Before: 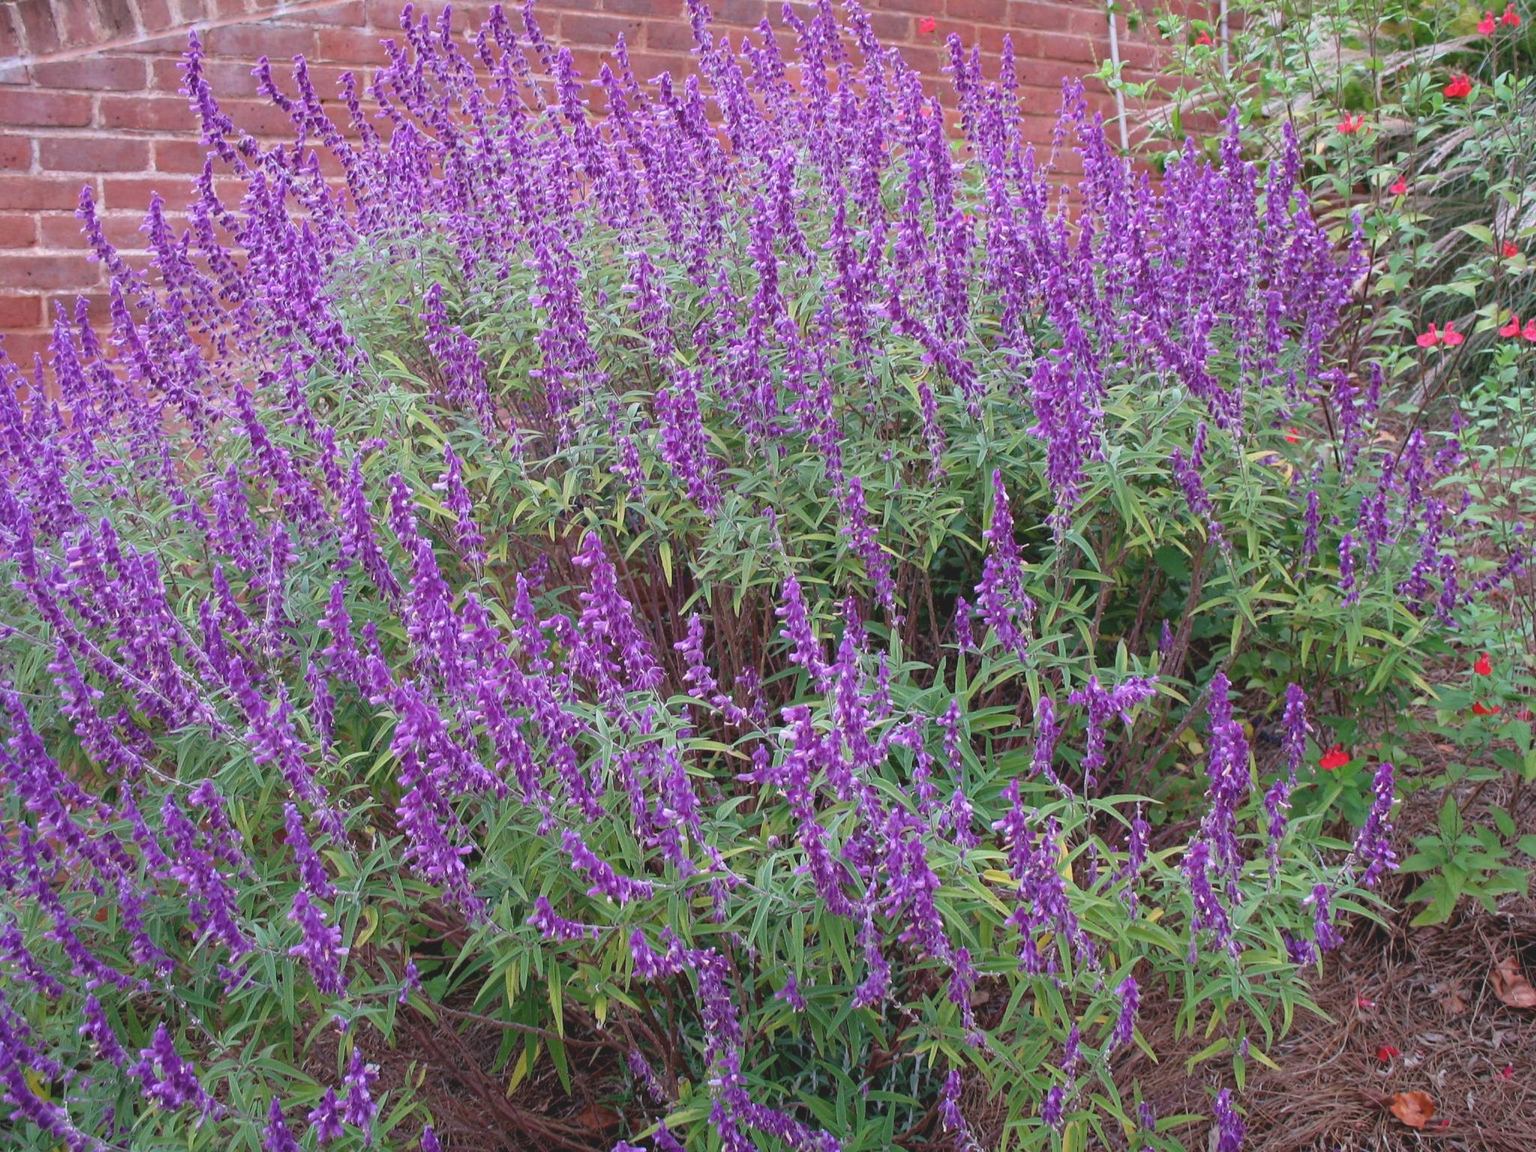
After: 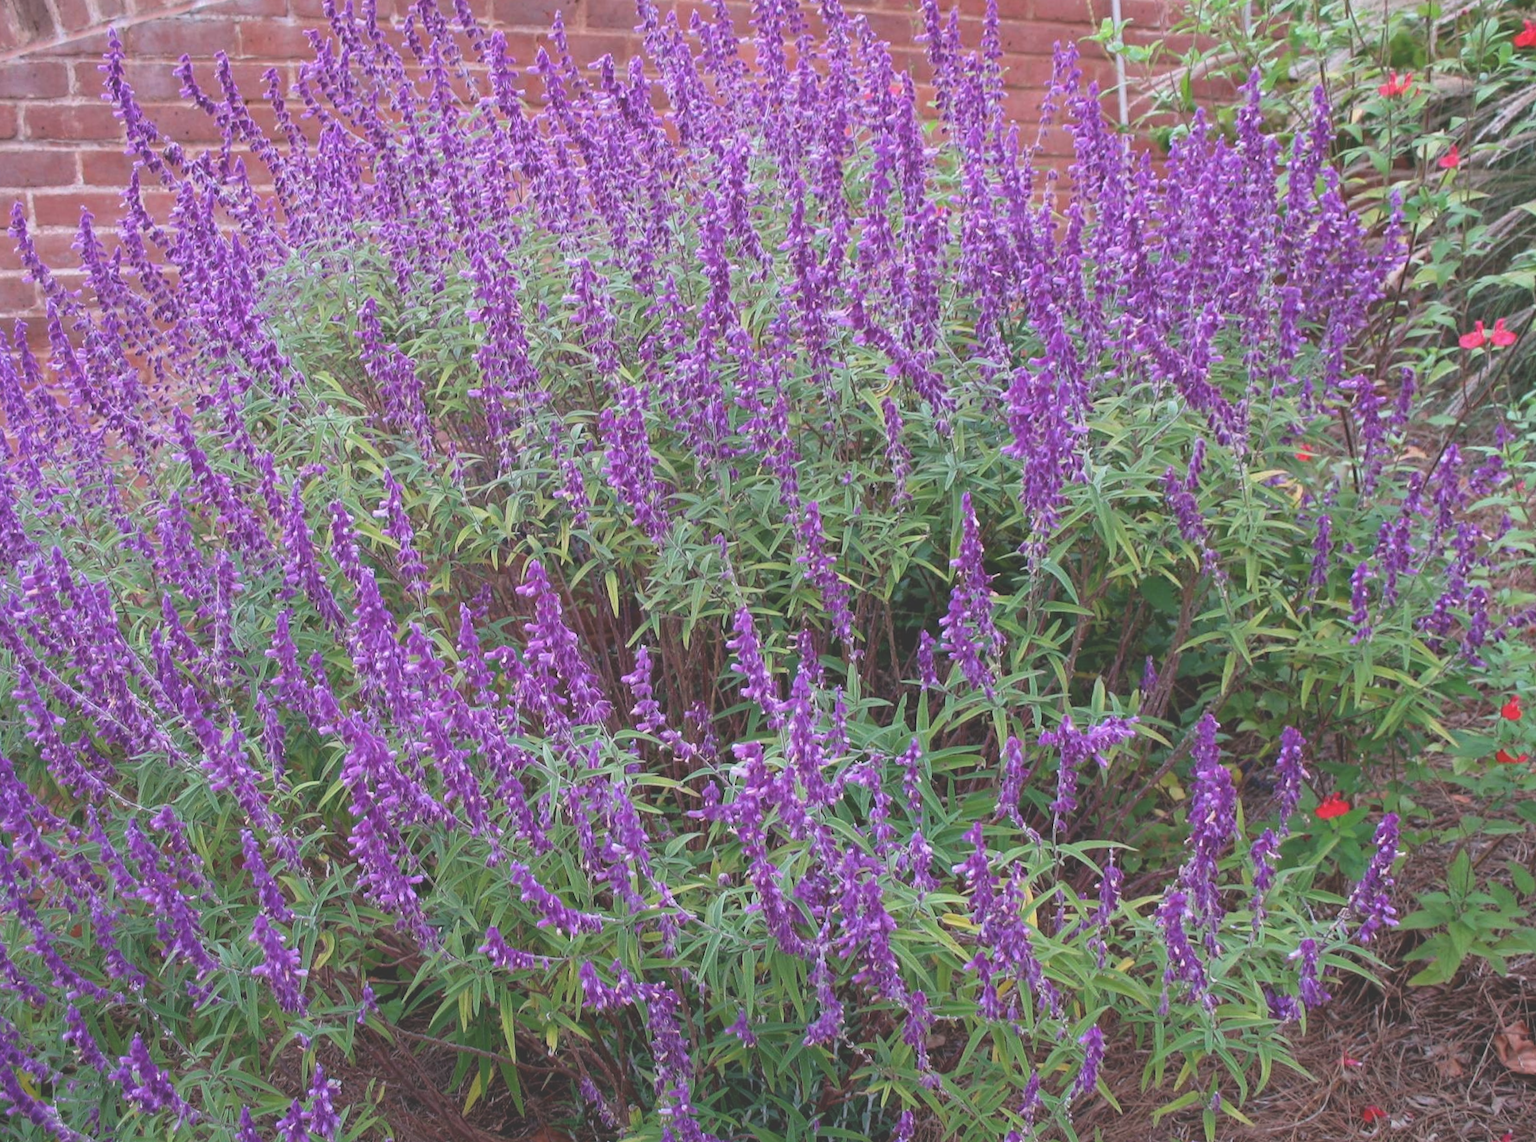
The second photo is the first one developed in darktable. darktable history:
exposure: black level correction -0.023, exposure -0.039 EV, compensate highlight preservation false
rotate and perspective: rotation 0.062°, lens shift (vertical) 0.115, lens shift (horizontal) -0.133, crop left 0.047, crop right 0.94, crop top 0.061, crop bottom 0.94
